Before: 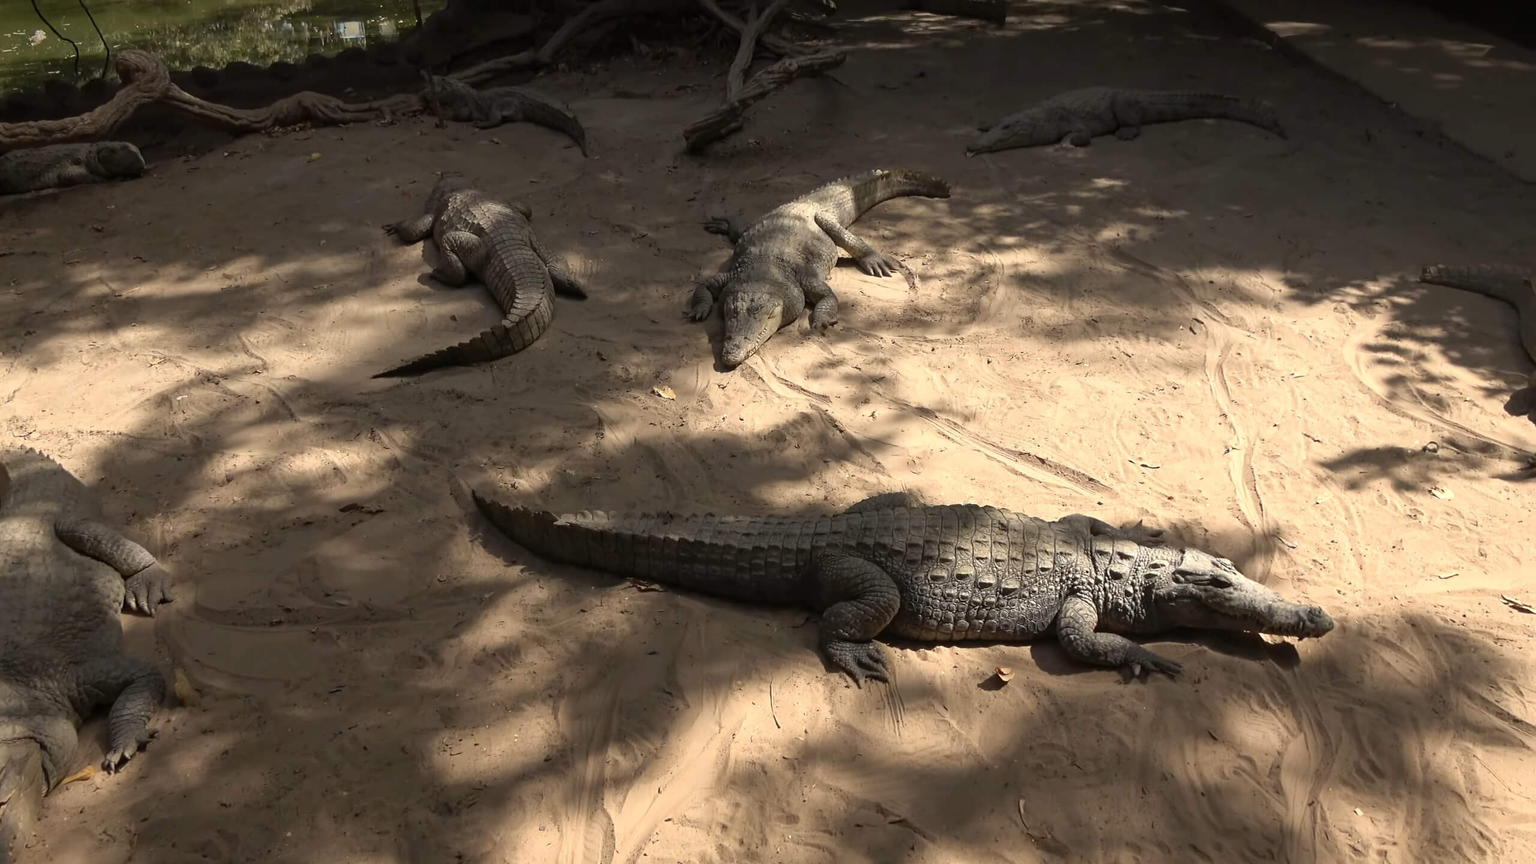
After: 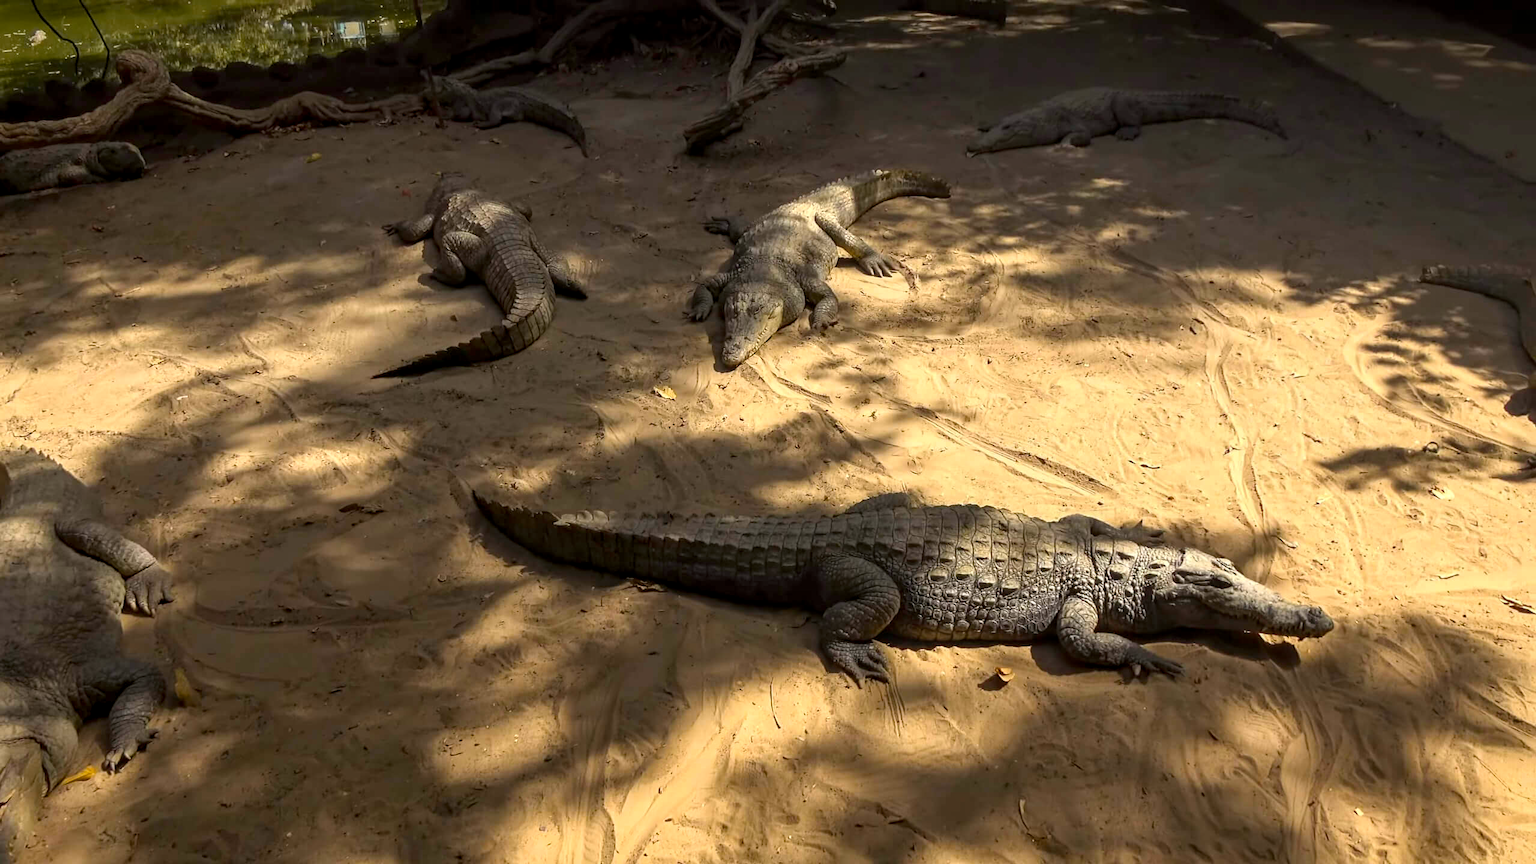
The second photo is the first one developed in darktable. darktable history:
local contrast: detail 130%
color balance rgb: linear chroma grading › global chroma 15%, perceptual saturation grading › global saturation 30%
color zones: curves: ch0 [(0.254, 0.492) (0.724, 0.62)]; ch1 [(0.25, 0.528) (0.719, 0.796)]; ch2 [(0, 0.472) (0.25, 0.5) (0.73, 0.184)]
